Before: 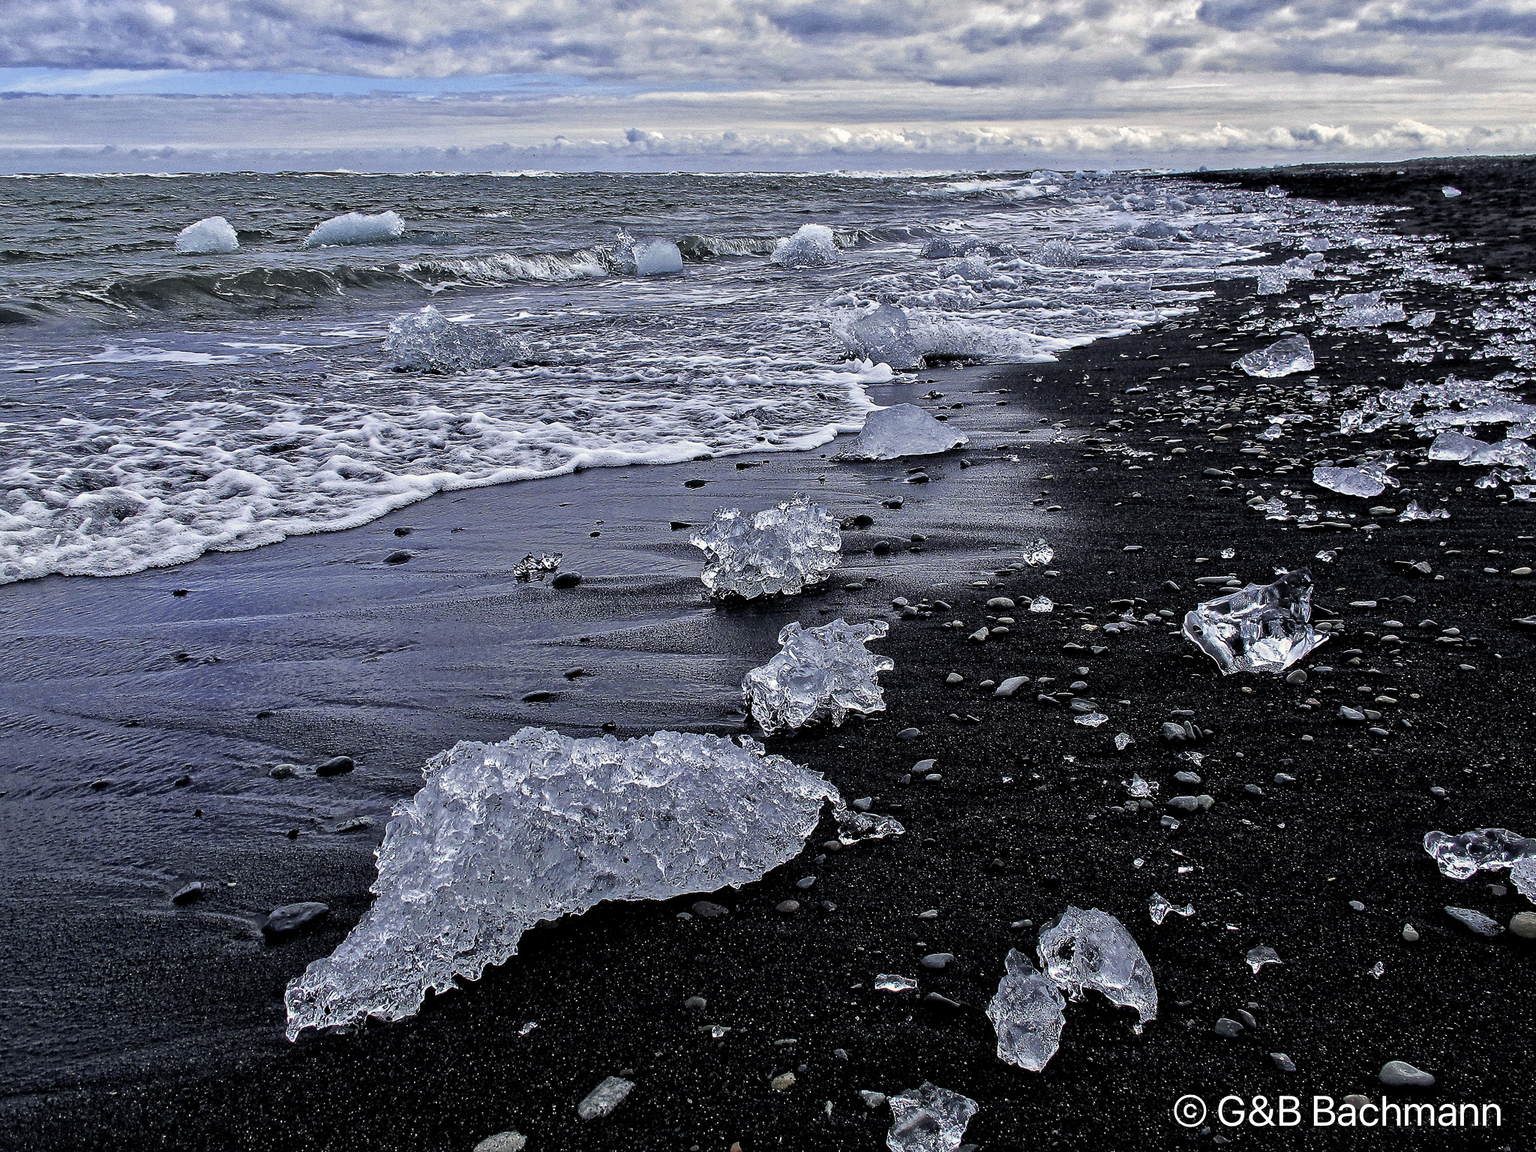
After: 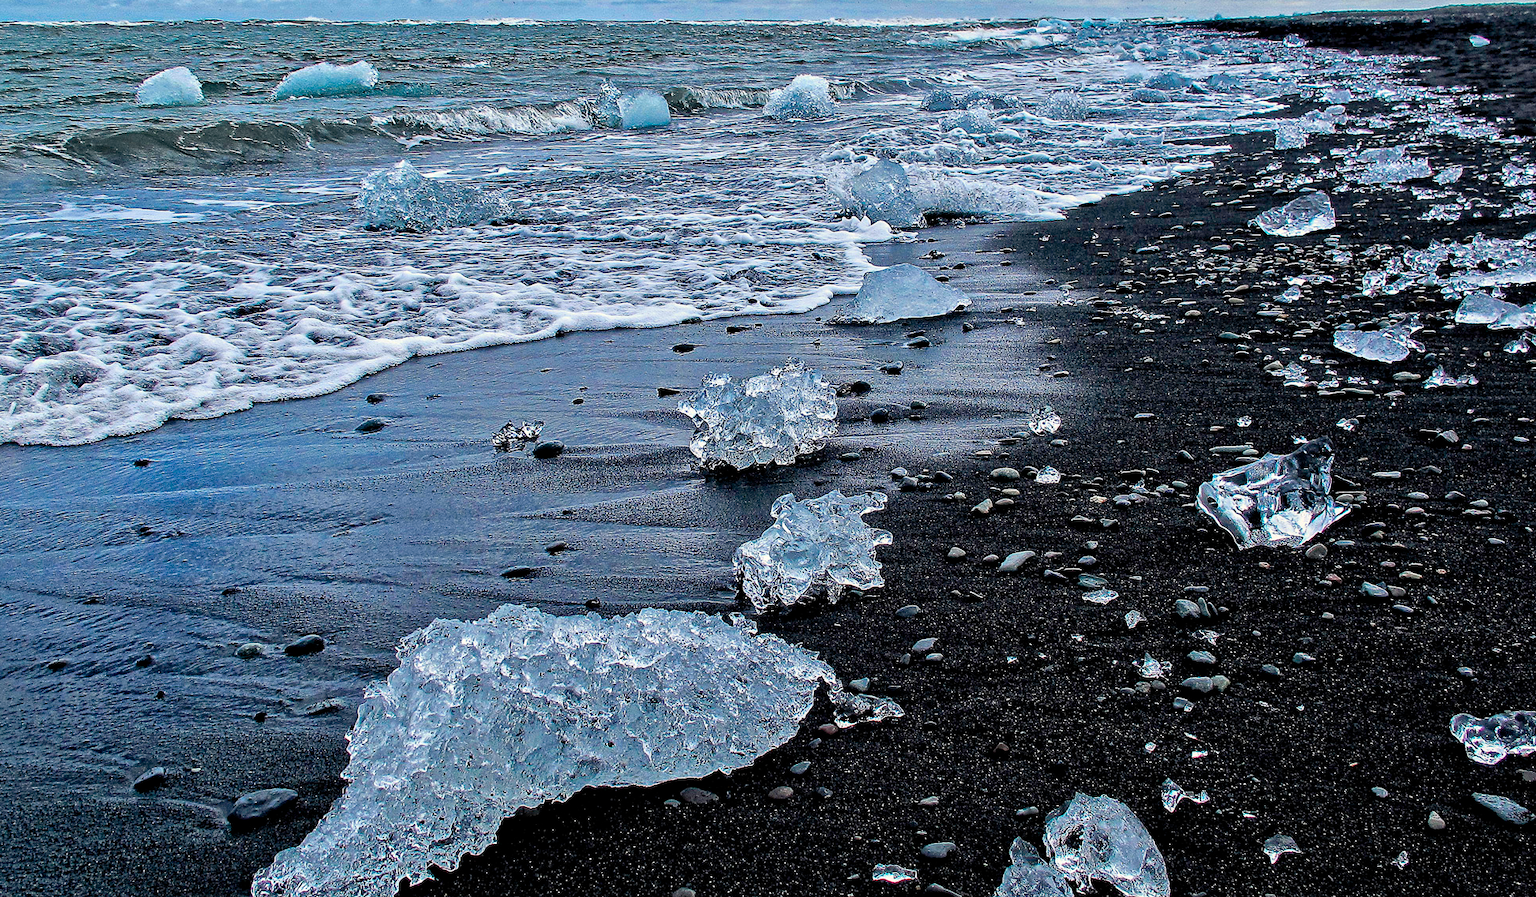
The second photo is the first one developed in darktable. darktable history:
color balance rgb: linear chroma grading › global chroma 15%, perceptual saturation grading › global saturation 30%
crop and rotate: left 2.991%, top 13.302%, right 1.981%, bottom 12.636%
contrast brightness saturation: saturation -0.1
